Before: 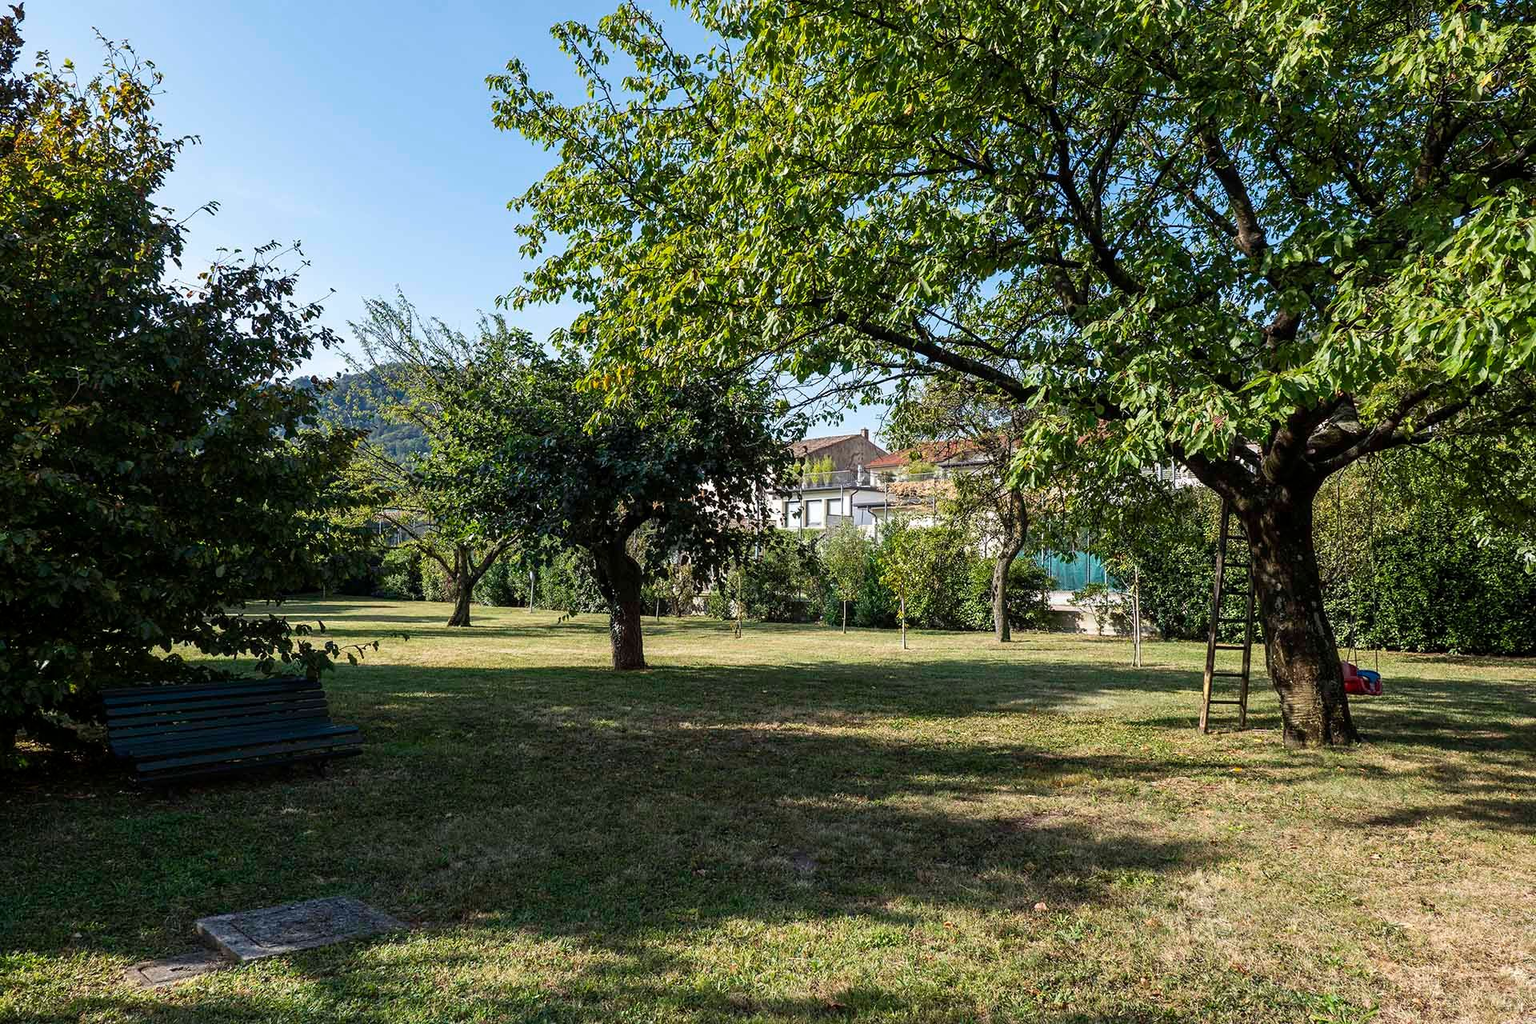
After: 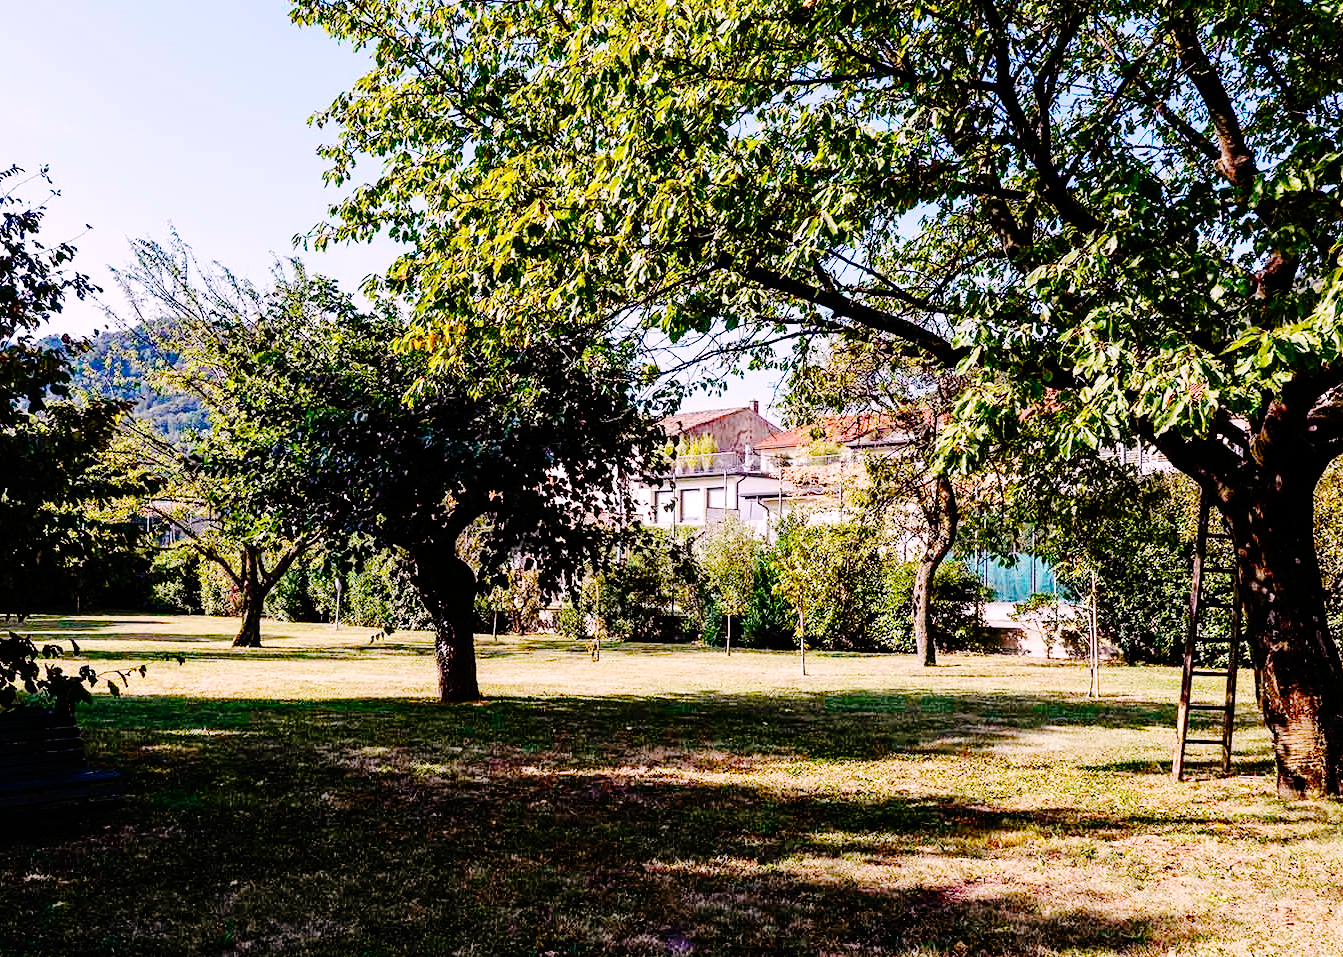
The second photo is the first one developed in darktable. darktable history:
white balance: red 1.188, blue 1.11
base curve: curves: ch0 [(0, 0) (0.036, 0.01) (0.123, 0.254) (0.258, 0.504) (0.507, 0.748) (1, 1)], preserve colors none
crop and rotate: left 17.046%, top 10.659%, right 12.989%, bottom 14.553%
